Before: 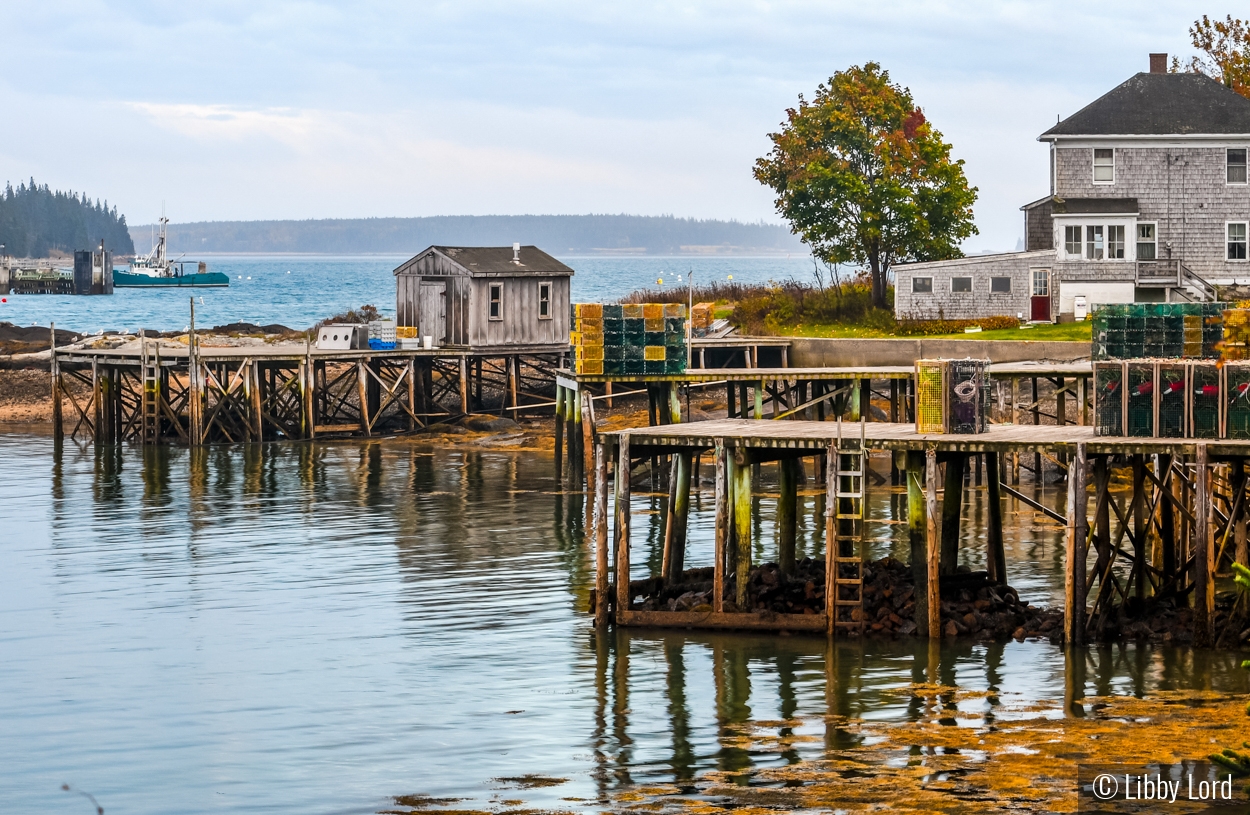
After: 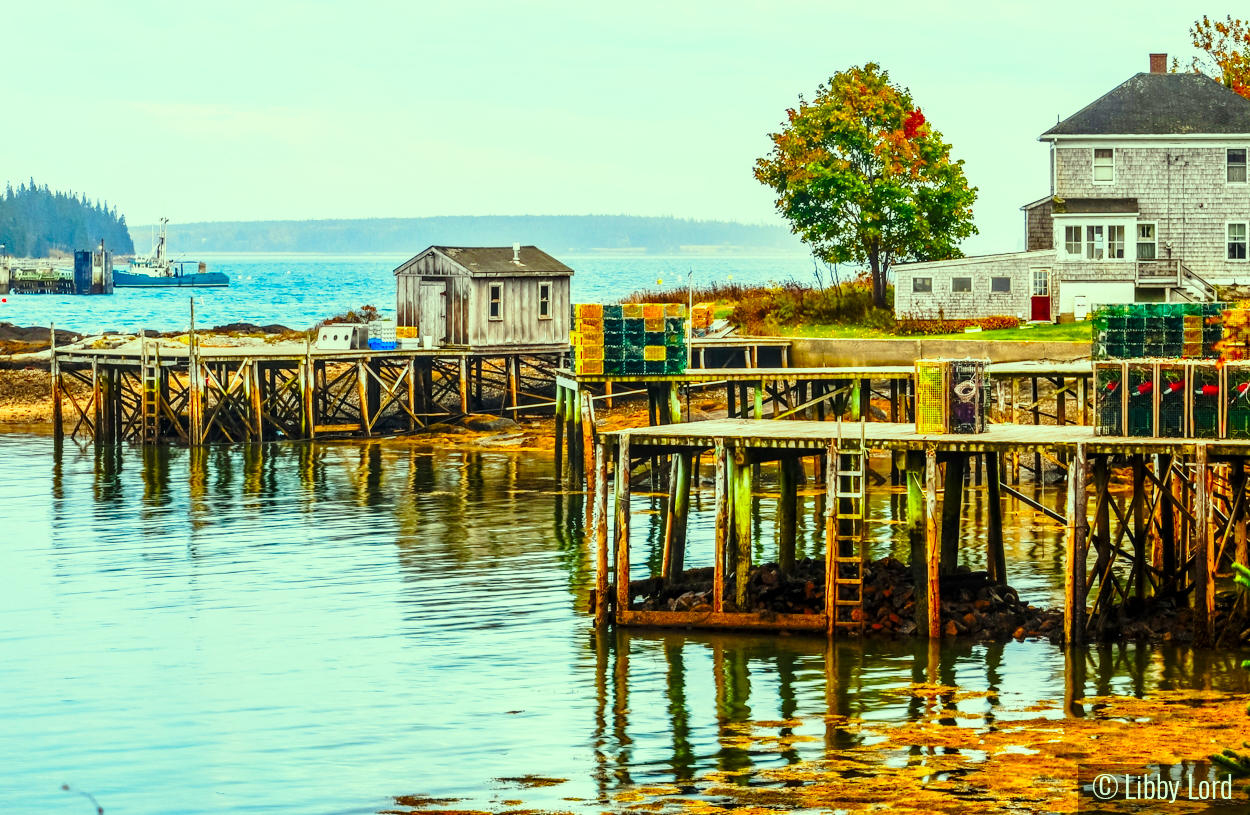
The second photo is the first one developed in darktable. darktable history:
color correction: highlights a* -11.22, highlights b* 9.92, saturation 1.71
local contrast: on, module defaults
base curve: curves: ch0 [(0, 0) (0.028, 0.03) (0.121, 0.232) (0.46, 0.748) (0.859, 0.968) (1, 1)], preserve colors none
